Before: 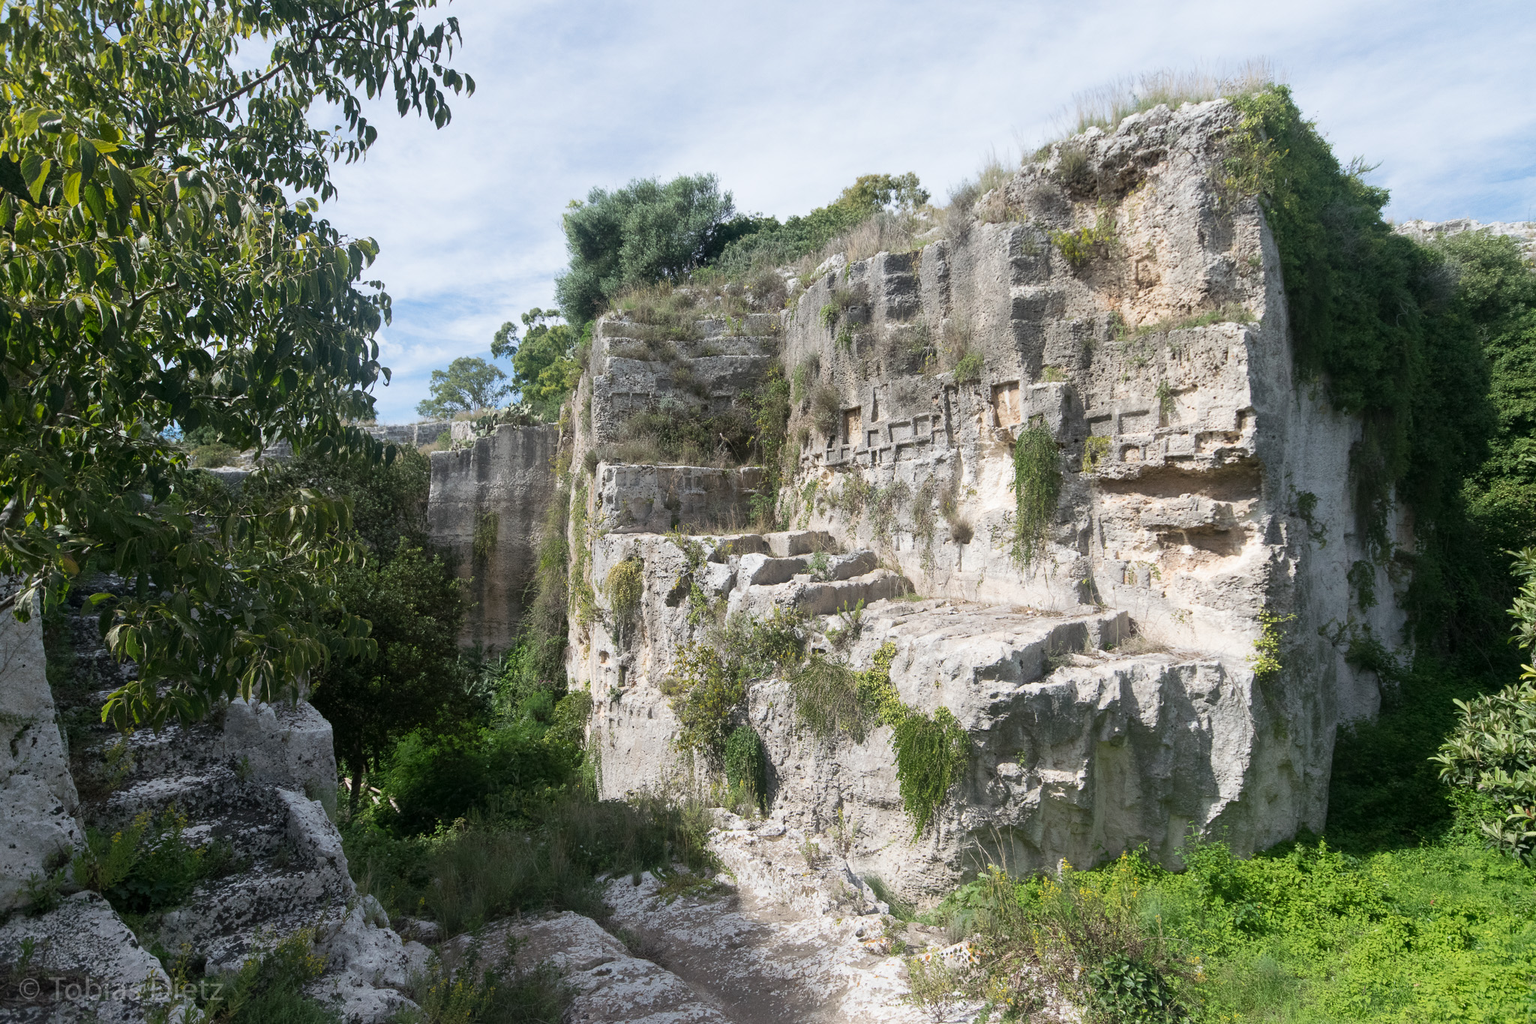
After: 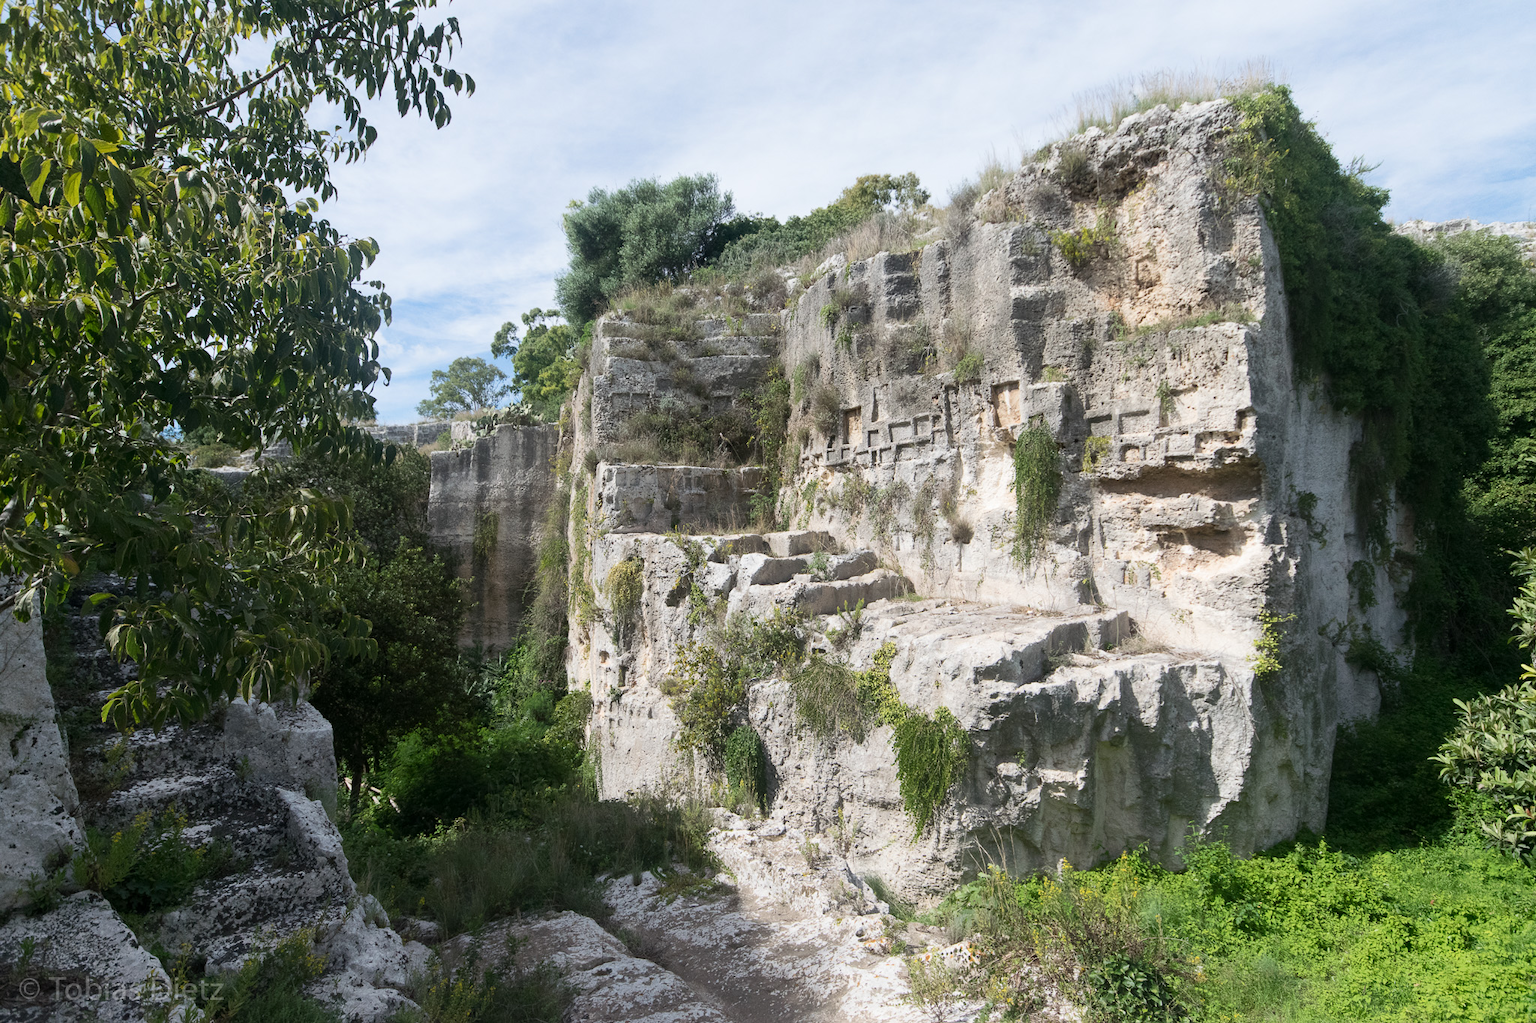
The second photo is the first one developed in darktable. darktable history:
tone curve: curves: ch0 [(0, 0) (0.265, 0.253) (0.732, 0.751) (1, 1)], color space Lab, independent channels, preserve colors none
